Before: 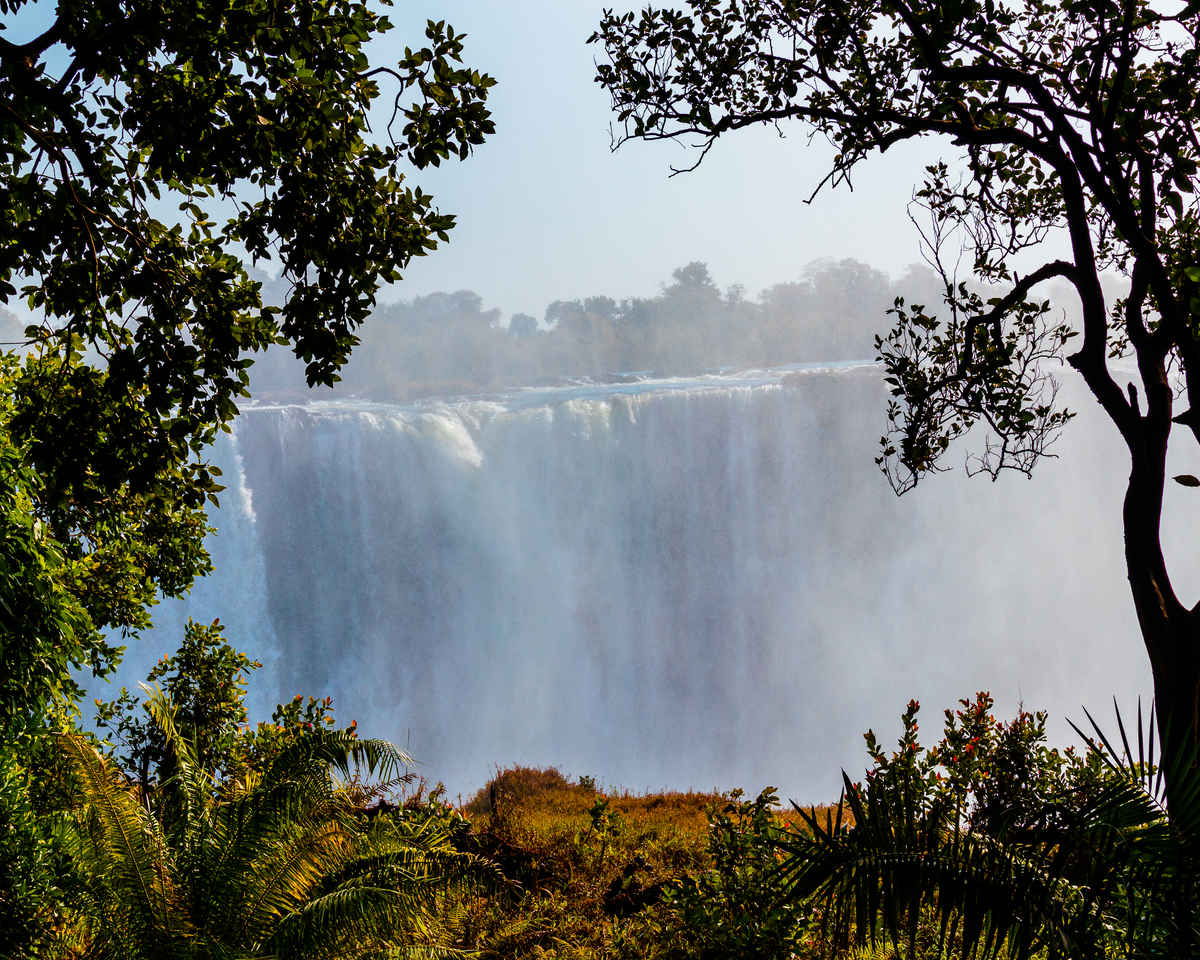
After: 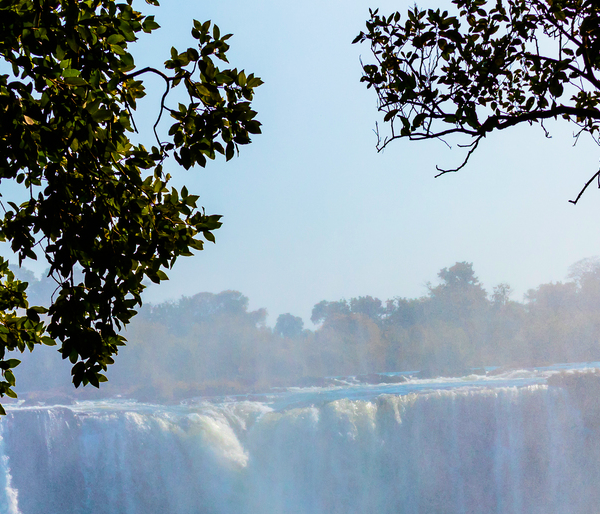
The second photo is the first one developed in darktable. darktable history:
color balance rgb: perceptual saturation grading › global saturation 10%, global vibrance 10%
velvia: strength 40%
crop: left 19.556%, right 30.401%, bottom 46.458%
